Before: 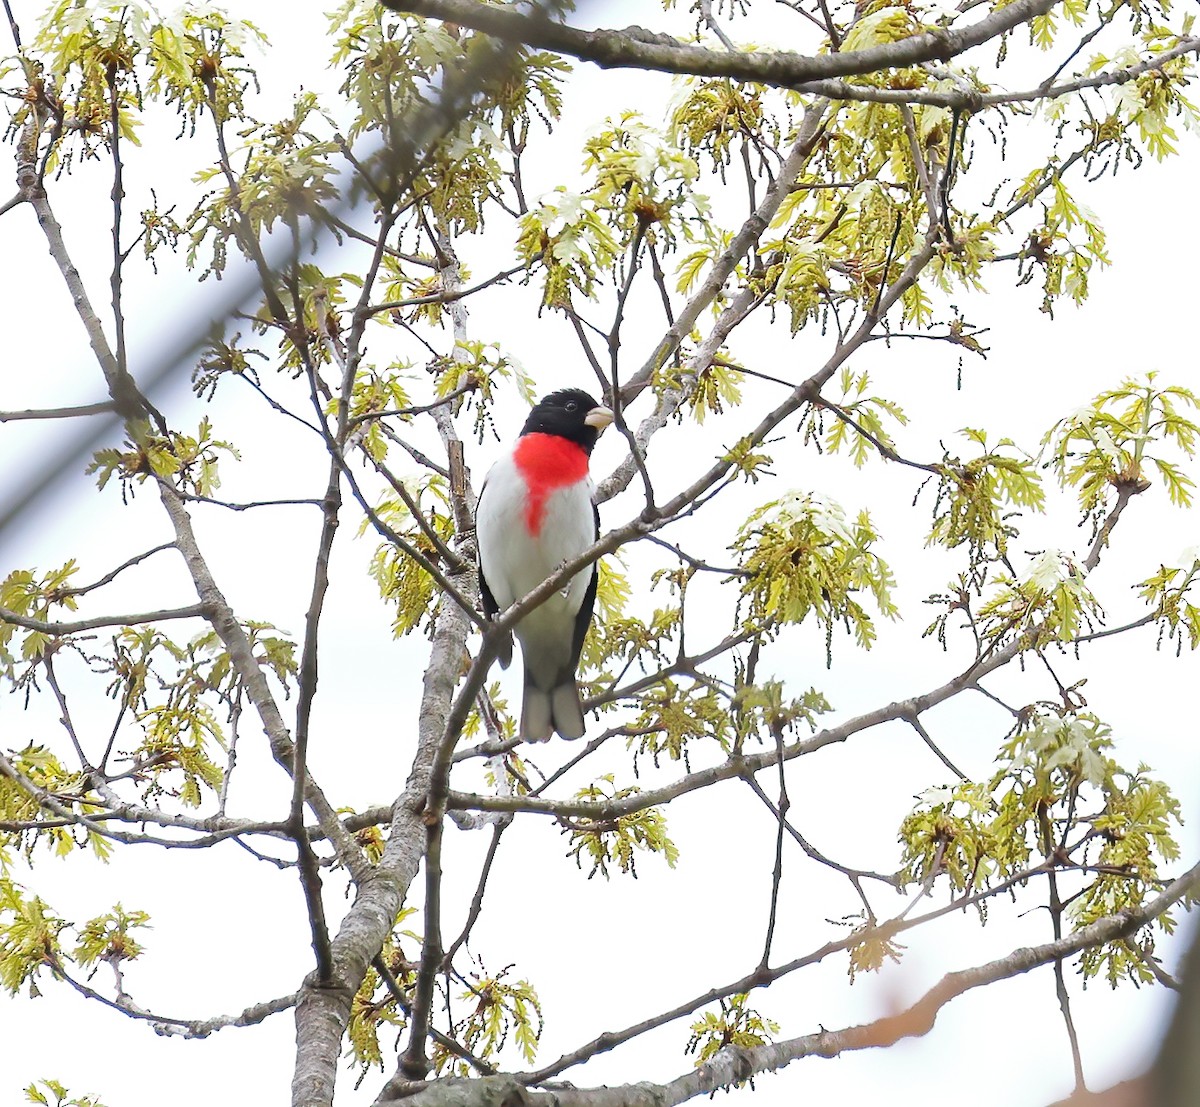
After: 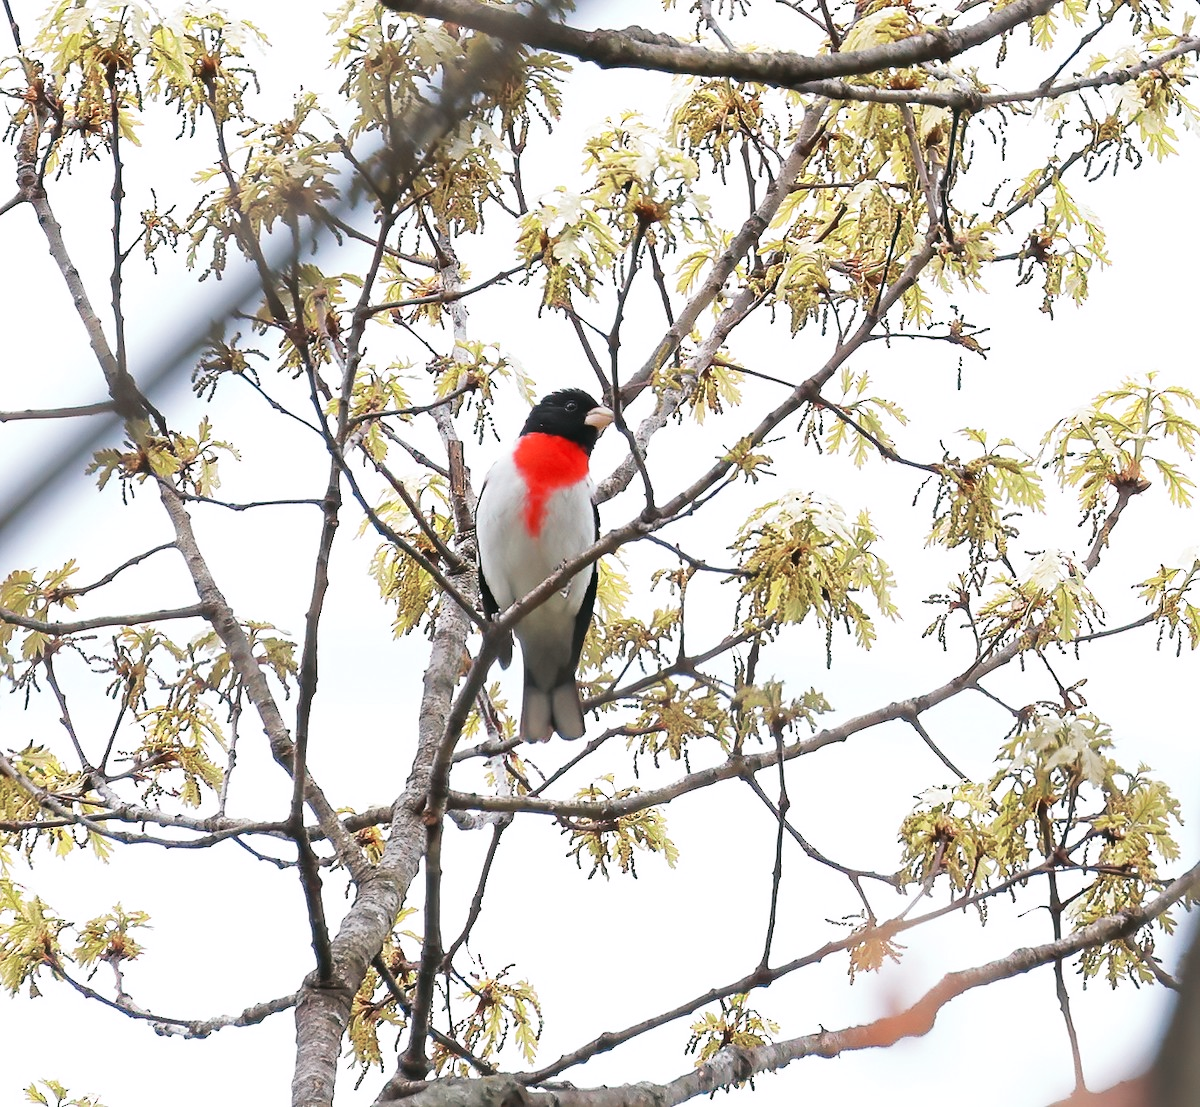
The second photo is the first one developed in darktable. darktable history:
tone curve: curves: ch0 [(0, 0) (0.003, 0.038) (0.011, 0.035) (0.025, 0.03) (0.044, 0.044) (0.069, 0.062) (0.1, 0.087) (0.136, 0.114) (0.177, 0.15) (0.224, 0.193) (0.277, 0.242) (0.335, 0.299) (0.399, 0.361) (0.468, 0.437) (0.543, 0.521) (0.623, 0.614) (0.709, 0.717) (0.801, 0.817) (0.898, 0.913) (1, 1)], preserve colors none
color look up table: target L [95.05, 94.6, 90.21, 91.97, 70.63, 71.84, 64.68, 54.74, 45.68, 42.88, 3.405, 200.59, 86.43, 72.38, 69.48, 64.48, 64.13, 60.52, 54.94, 54.92, 50.23, 45.69, 37.9, 30.51, 24.71, 19.92, 77.24, 66.59, 64.67, 67.75, 58.06, 56.63, 51.52, 51.75, 35.55, 23.15, 38.23, 33.71, 22, 20.68, 20.15, 1.601, 0.2, 92.38, 86.24, 71.1, 75.11, 55.88, 44.88], target a [-27.31, -6.081, -46.5, -15.27, -43.62, -47.13, -10.92, -35.51, -27.73, -17.71, -10.41, 0, 9.348, 31.09, 20.94, 51.23, 30.49, 29.34, 72.12, 70.36, 64.23, 62.89, 24.03, 8.246, 37.12, 17, 17.98, 51.21, 30.97, 0.852, 65.35, 75.8, 15.94, 20.78, 21.23, 48.44, 58.64, -4.62, 47.34, 32.27, 28.2, 16.44, 1.441, -10.62, -45.03, -7.127, -35.1, -10.1, -12.79], target b [24.28, 20.38, -4.161, 52.23, 9.103, 30.98, 30.48, 25.65, -3.043, 23.15, 5.464, 0, 34.27, 44.32, 28.27, 29.61, 14.51, 48.52, 55.74, 66.62, 35.36, 57.72, 34.96, 3.173, 35.29, 24.6, -7.812, 3.815, -24.7, -0.237, -6.659, -10.24, -46.35, -13.93, -61.45, -77.78, 14.47, -17.06, -39.64, -41.99, -0.911, -37.9, -13.62, -4.516, -24.06, -23.82, -18.19, -41.28, -27.26], num patches 49
